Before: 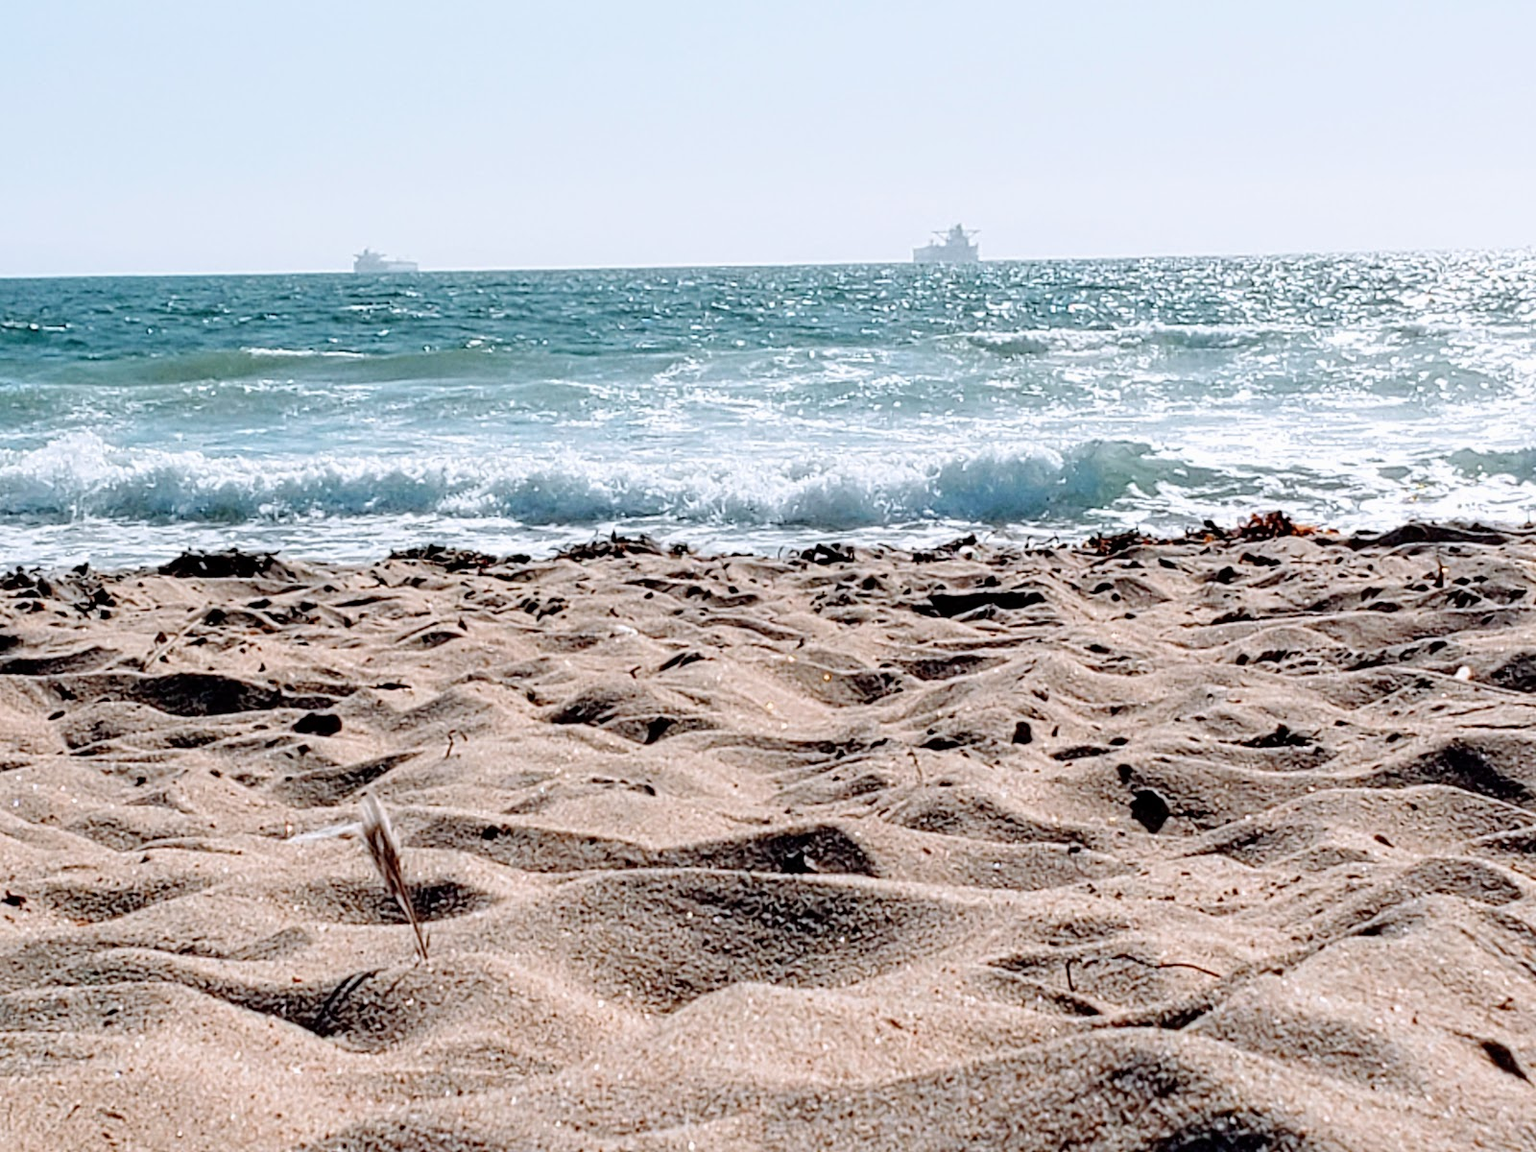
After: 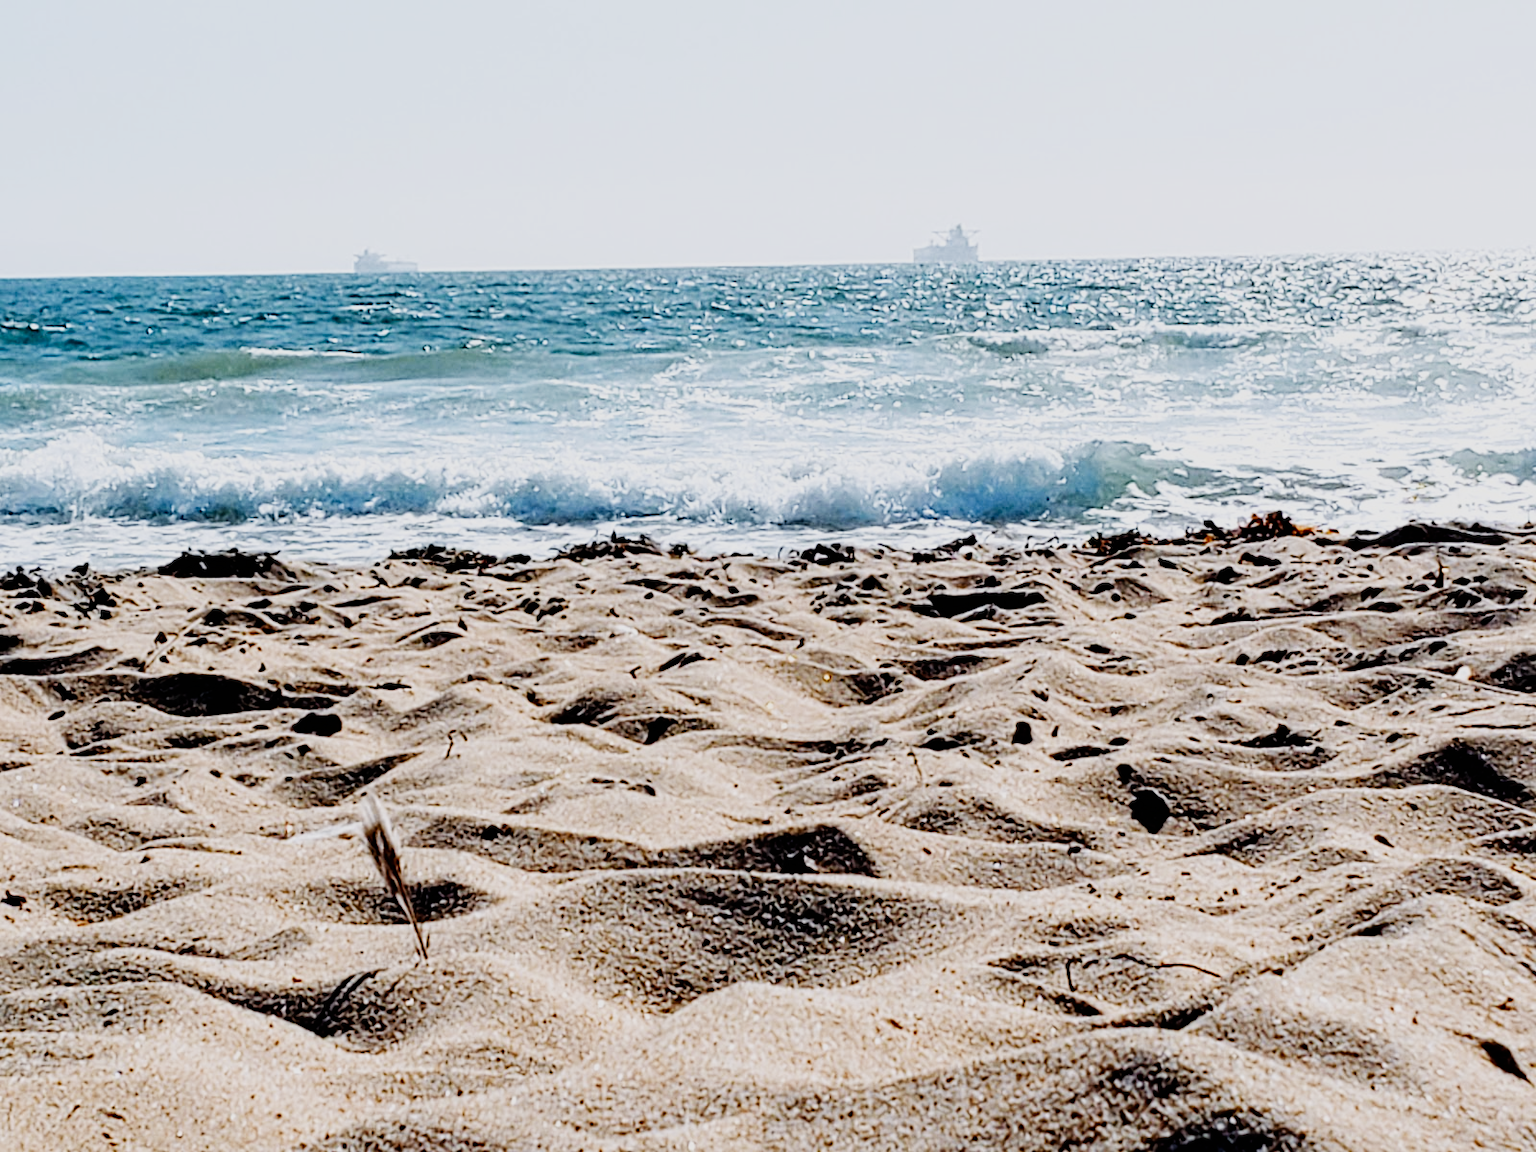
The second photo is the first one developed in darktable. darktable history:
sigmoid: contrast 1.81, skew -0.21, preserve hue 0%, red attenuation 0.1, red rotation 0.035, green attenuation 0.1, green rotation -0.017, blue attenuation 0.15, blue rotation -0.052, base primaries Rec2020
color contrast: green-magenta contrast 0.85, blue-yellow contrast 1.25, unbound 0
